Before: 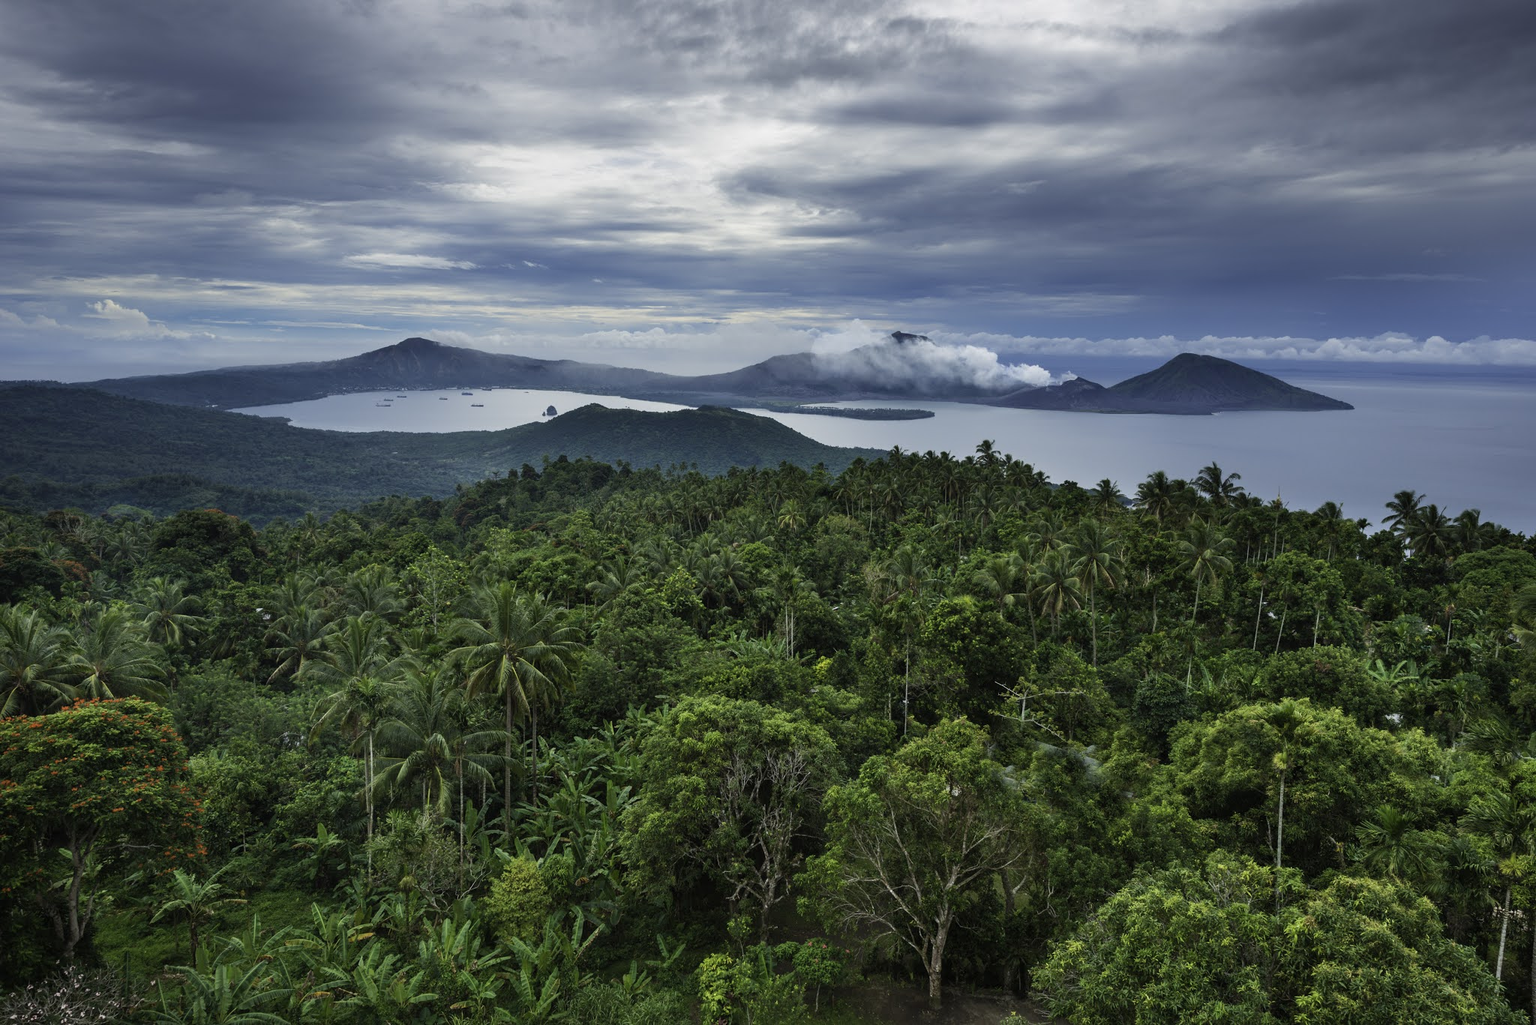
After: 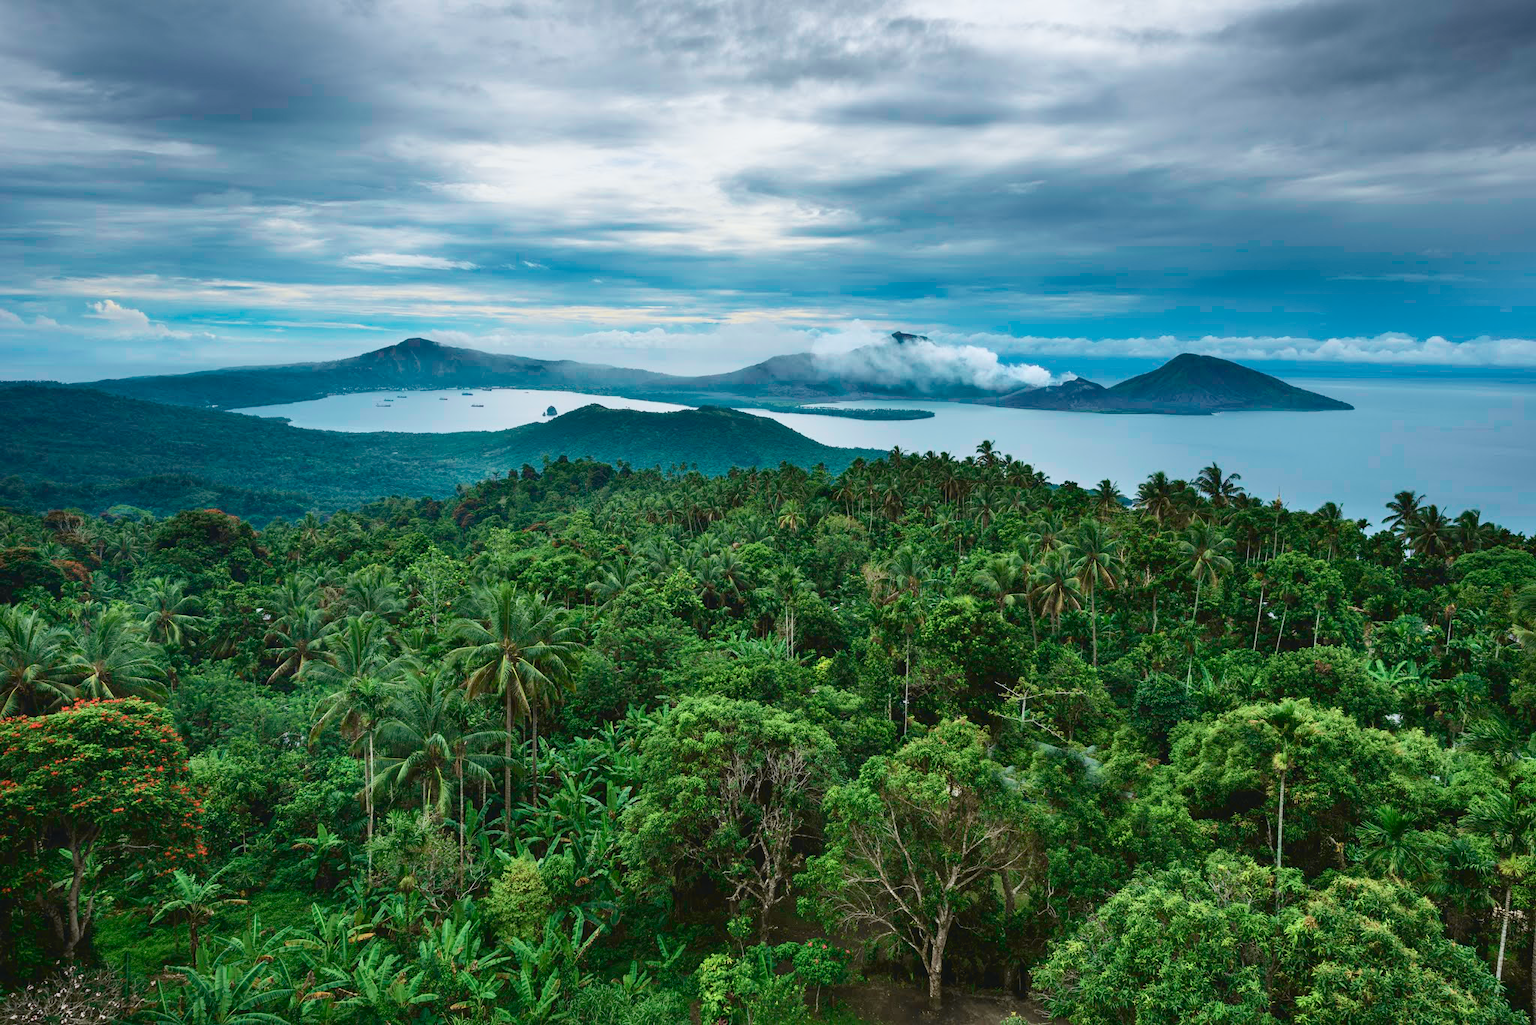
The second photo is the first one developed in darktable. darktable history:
tone curve: curves: ch0 [(0, 0.039) (0.104, 0.103) (0.273, 0.267) (0.448, 0.487) (0.704, 0.761) (0.886, 0.922) (0.994, 0.971)]; ch1 [(0, 0) (0.335, 0.298) (0.446, 0.413) (0.485, 0.487) (0.515, 0.503) (0.566, 0.563) (0.641, 0.655) (1, 1)]; ch2 [(0, 0) (0.314, 0.301) (0.421, 0.411) (0.502, 0.494) (0.528, 0.54) (0.557, 0.559) (0.612, 0.62) (0.722, 0.686) (1, 1)], color space Lab, independent channels, preserve colors none
